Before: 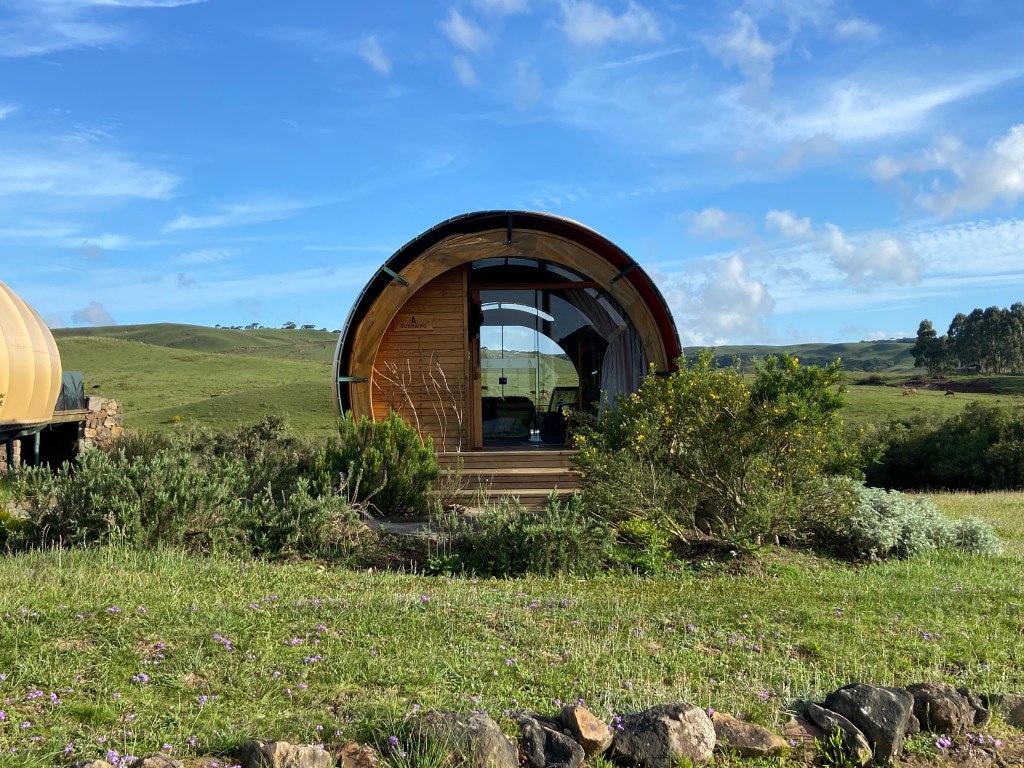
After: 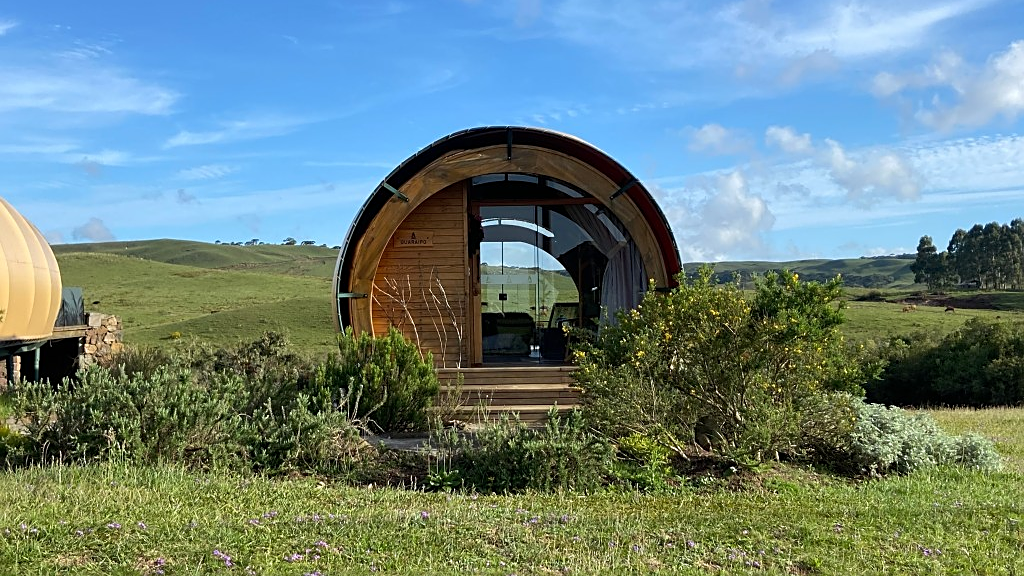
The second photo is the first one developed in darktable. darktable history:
sharpen: on, module defaults
crop: top 11.018%, bottom 13.923%
